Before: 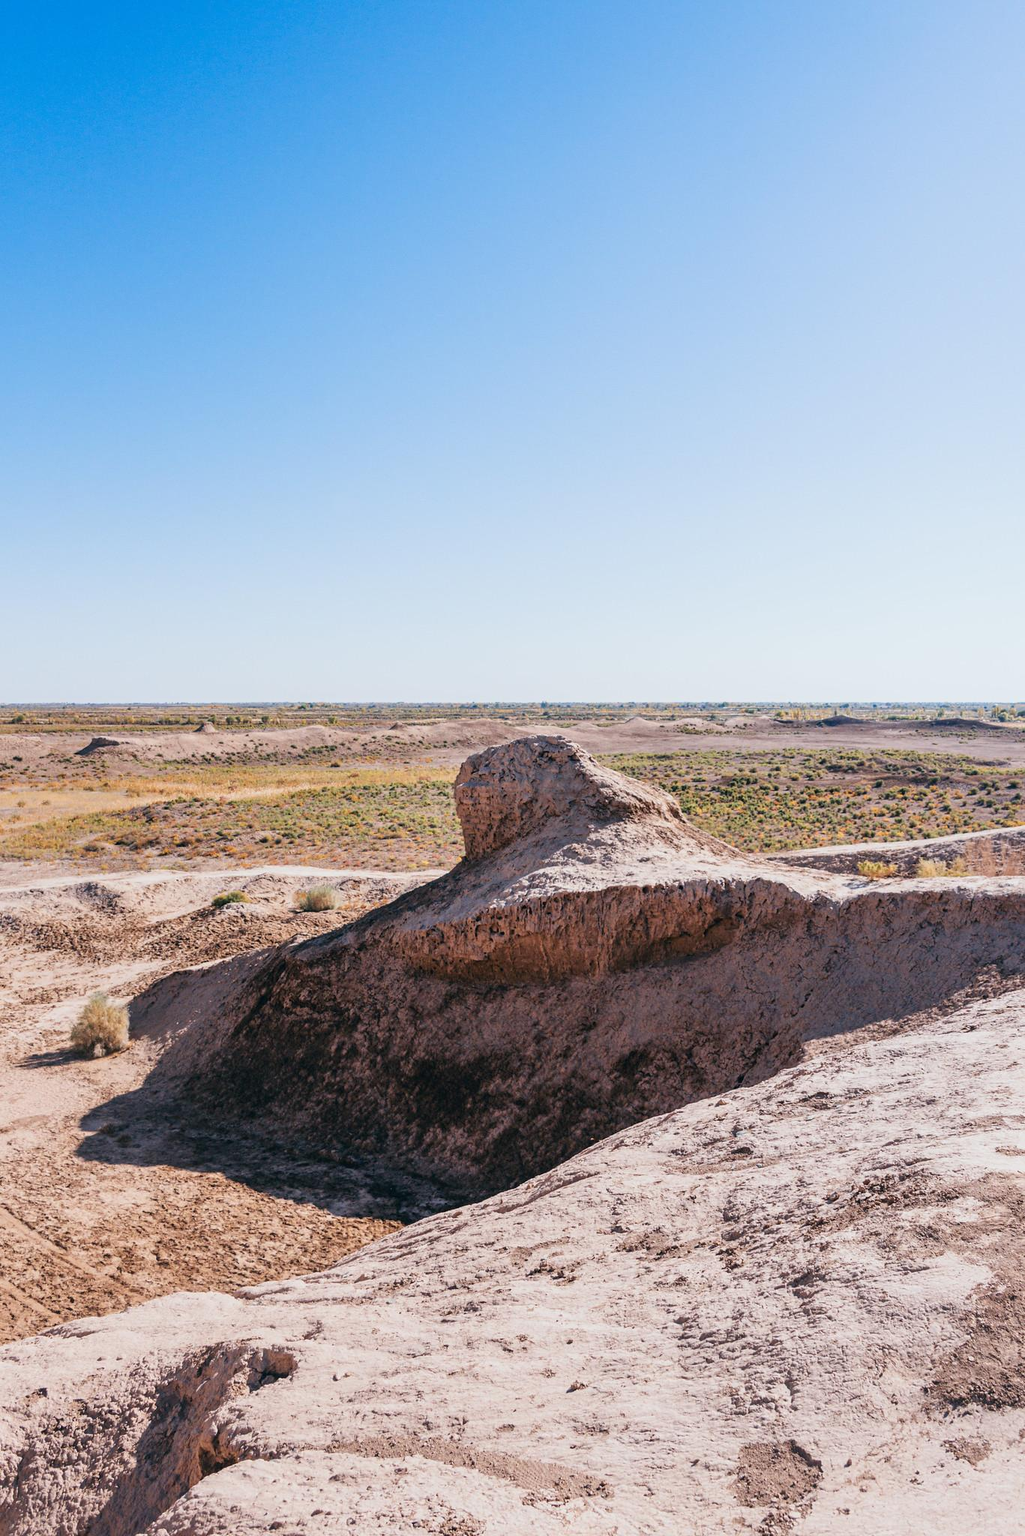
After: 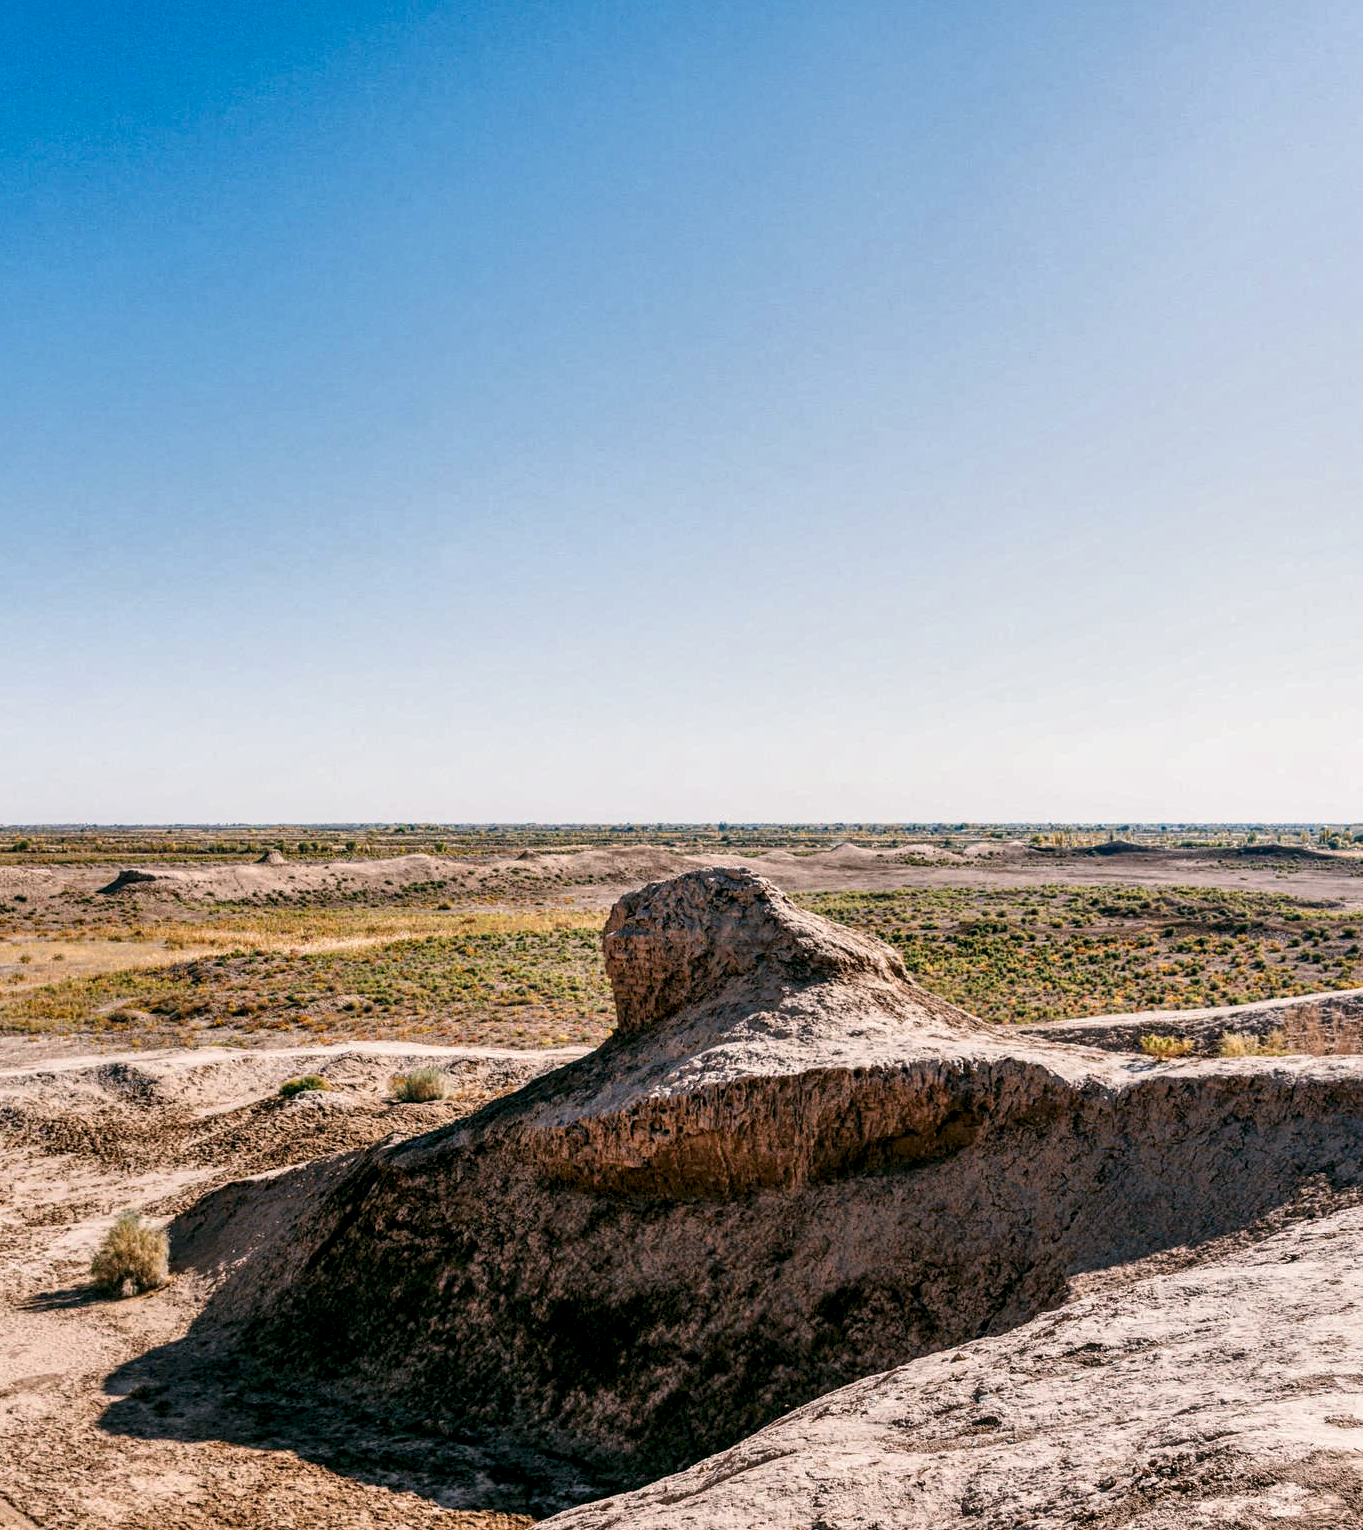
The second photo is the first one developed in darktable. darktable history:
local contrast: highlights 104%, shadows 102%, detail 200%, midtone range 0.2
shadows and highlights: shadows 36.61, highlights -27.95, soften with gaussian
contrast brightness saturation: contrast 0.066, brightness -0.128, saturation 0.052
color correction: highlights a* 4.13, highlights b* 4.94, shadows a* -7.52, shadows b* 4.72
crop: left 0.251%, top 5.519%, bottom 19.754%
